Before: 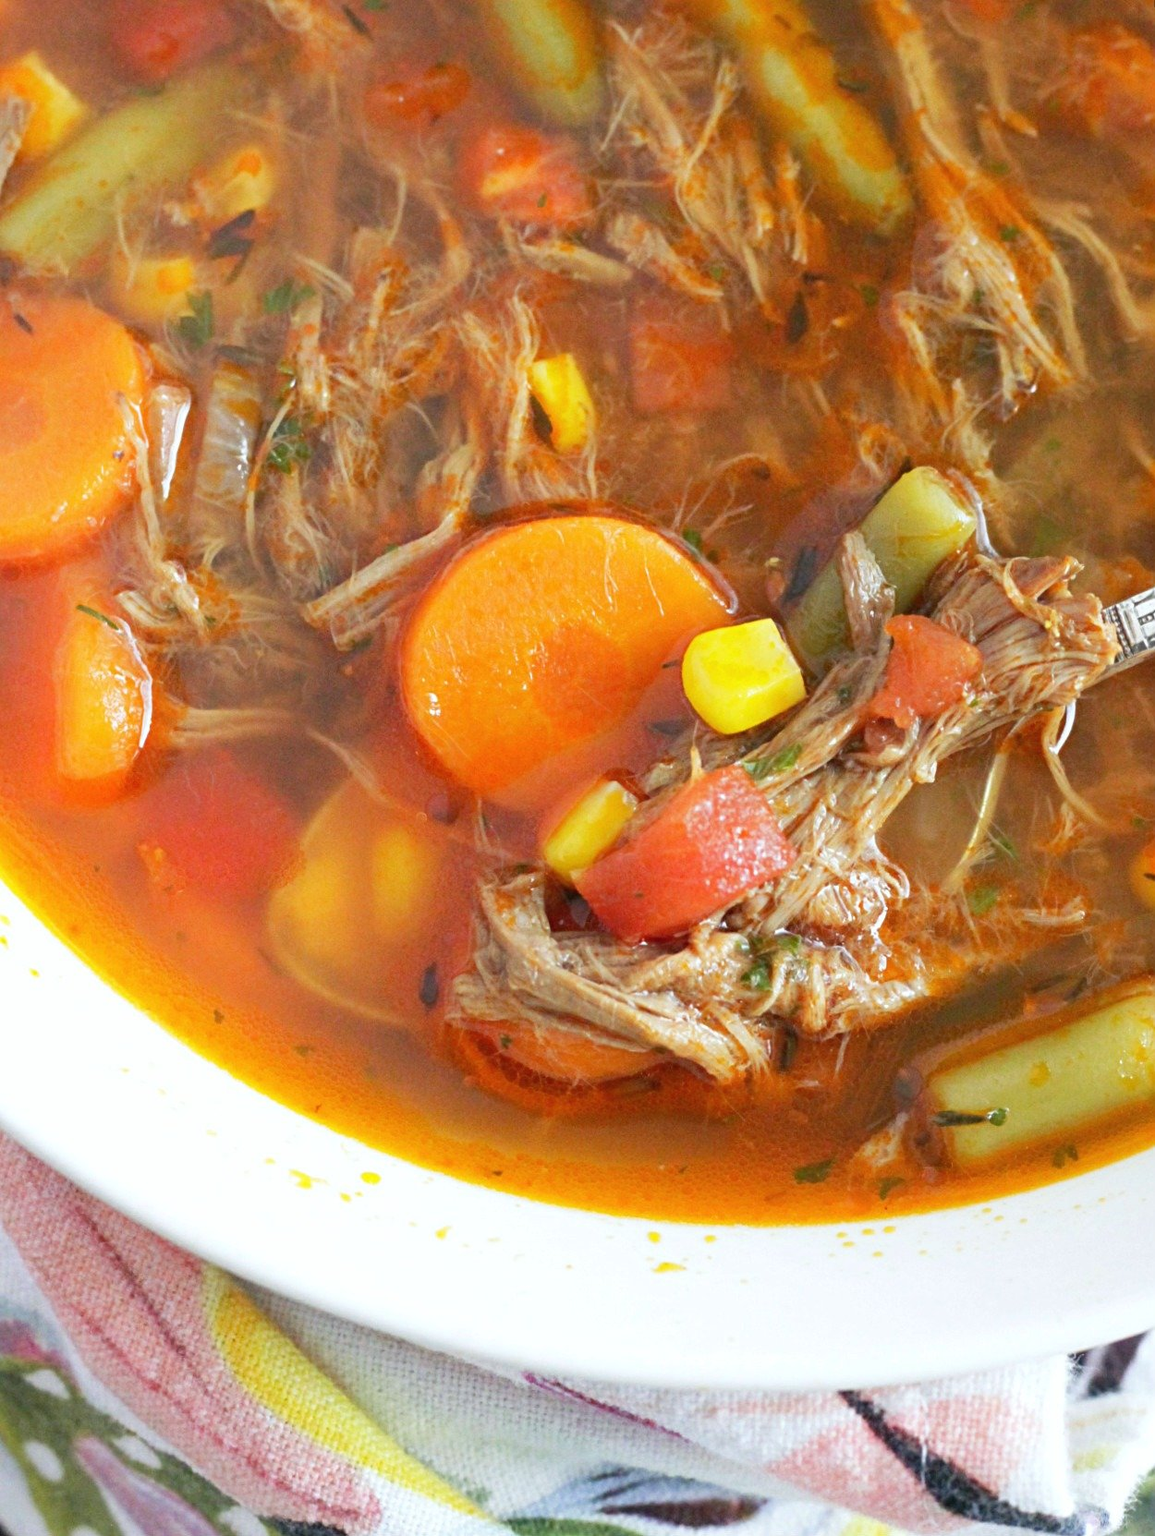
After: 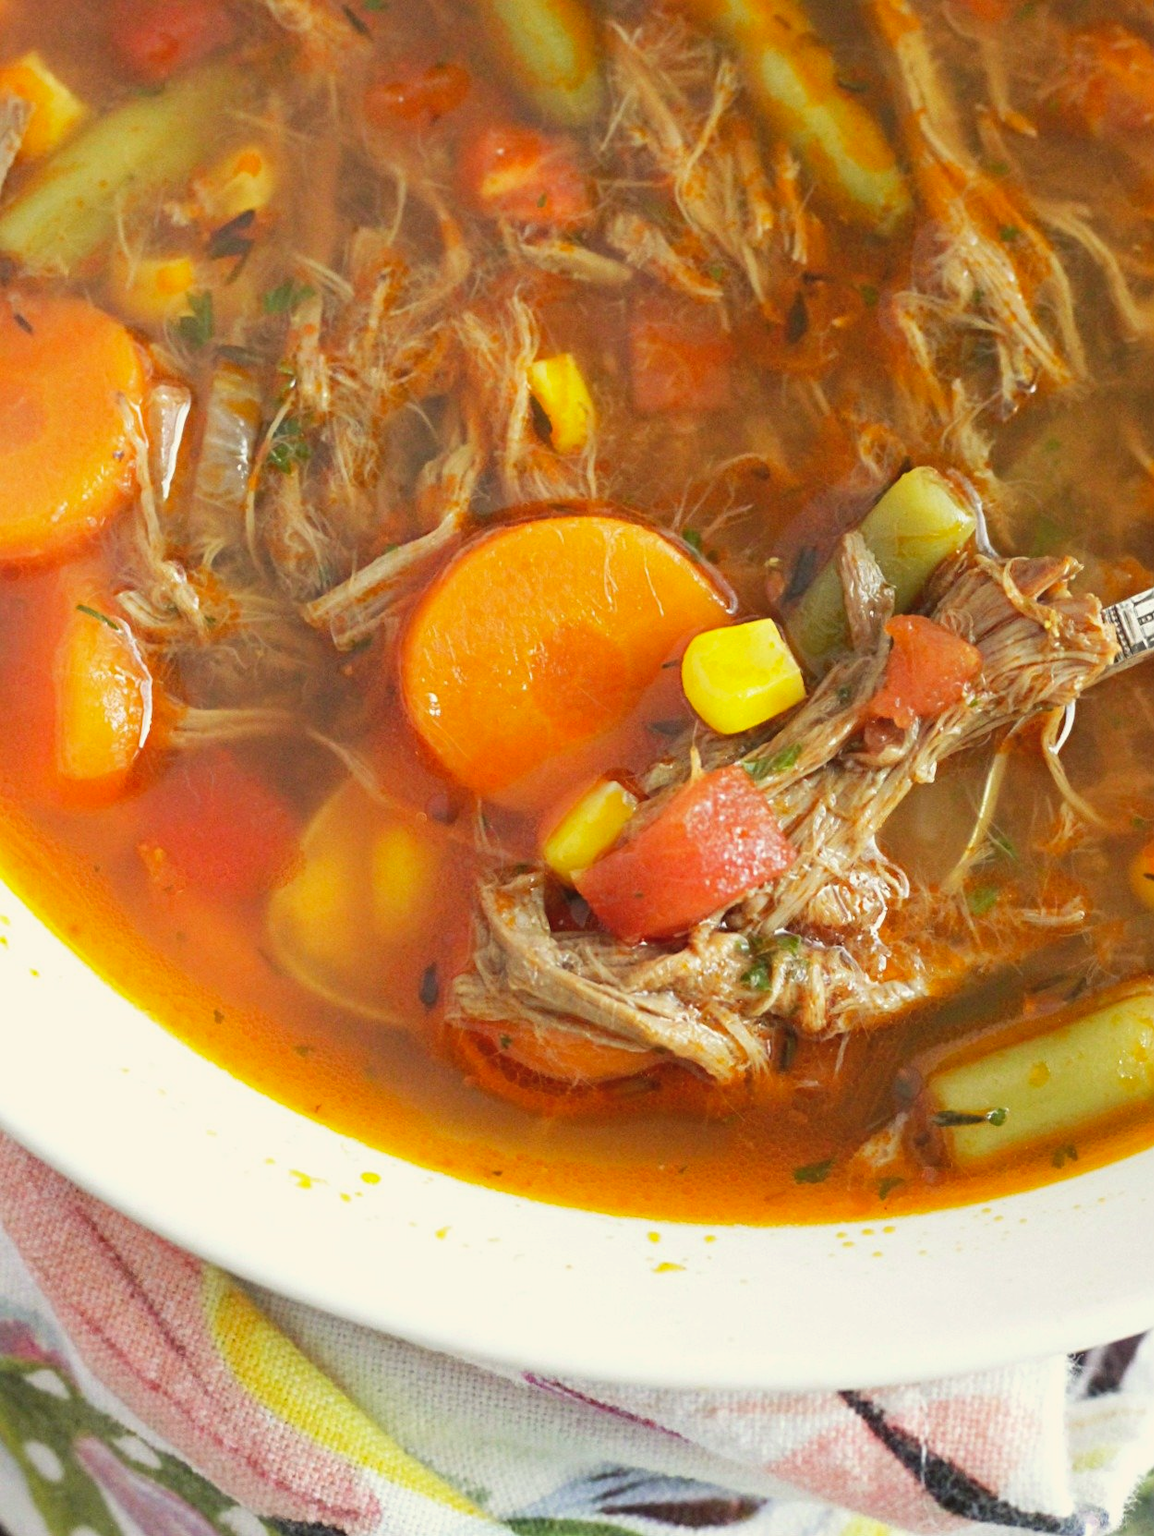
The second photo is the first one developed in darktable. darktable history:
color balance: lift [1.005, 1.002, 0.998, 0.998], gamma [1, 1.021, 1.02, 0.979], gain [0.923, 1.066, 1.056, 0.934]
tone equalizer: on, module defaults
